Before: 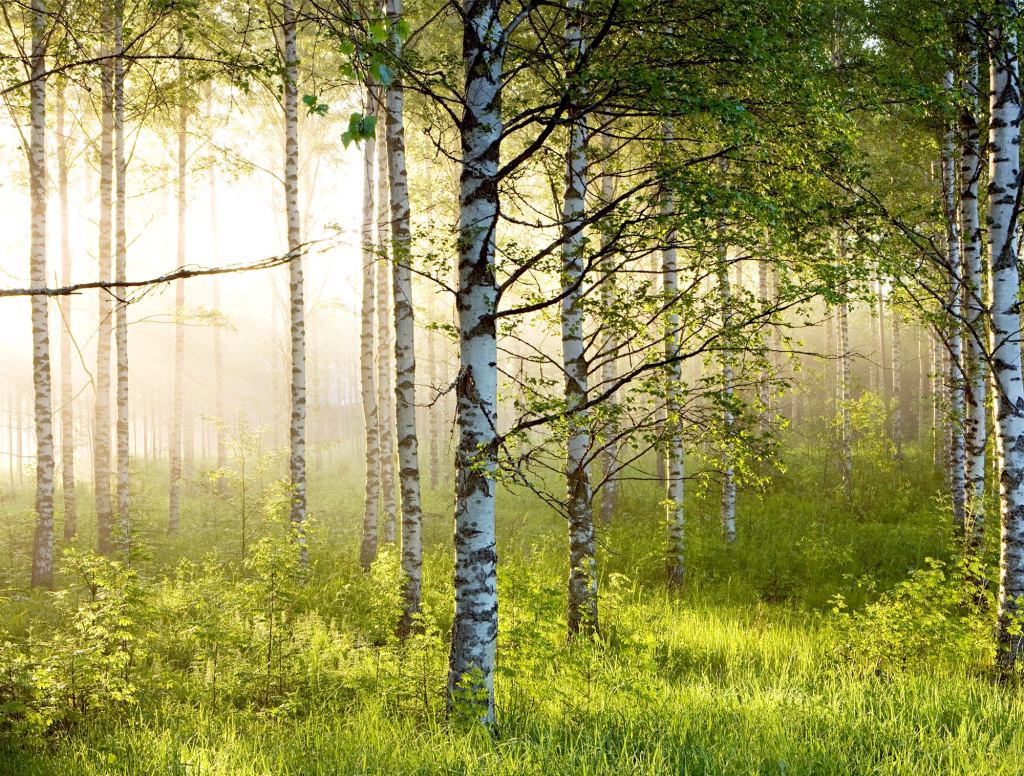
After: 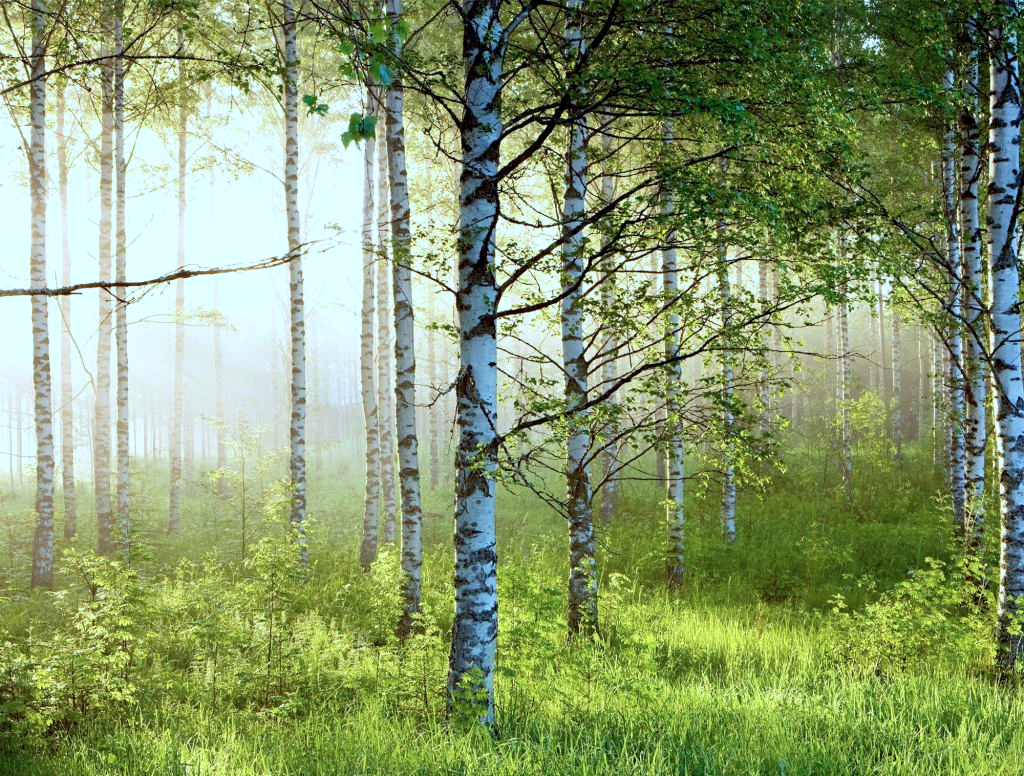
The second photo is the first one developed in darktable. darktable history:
color calibration: illuminant as shot in camera, x 0.383, y 0.38, temperature 3949.15 K, gamut compression 1.66
exposure: black level correction 0.001, exposure 0.014 EV, compensate highlight preservation false
